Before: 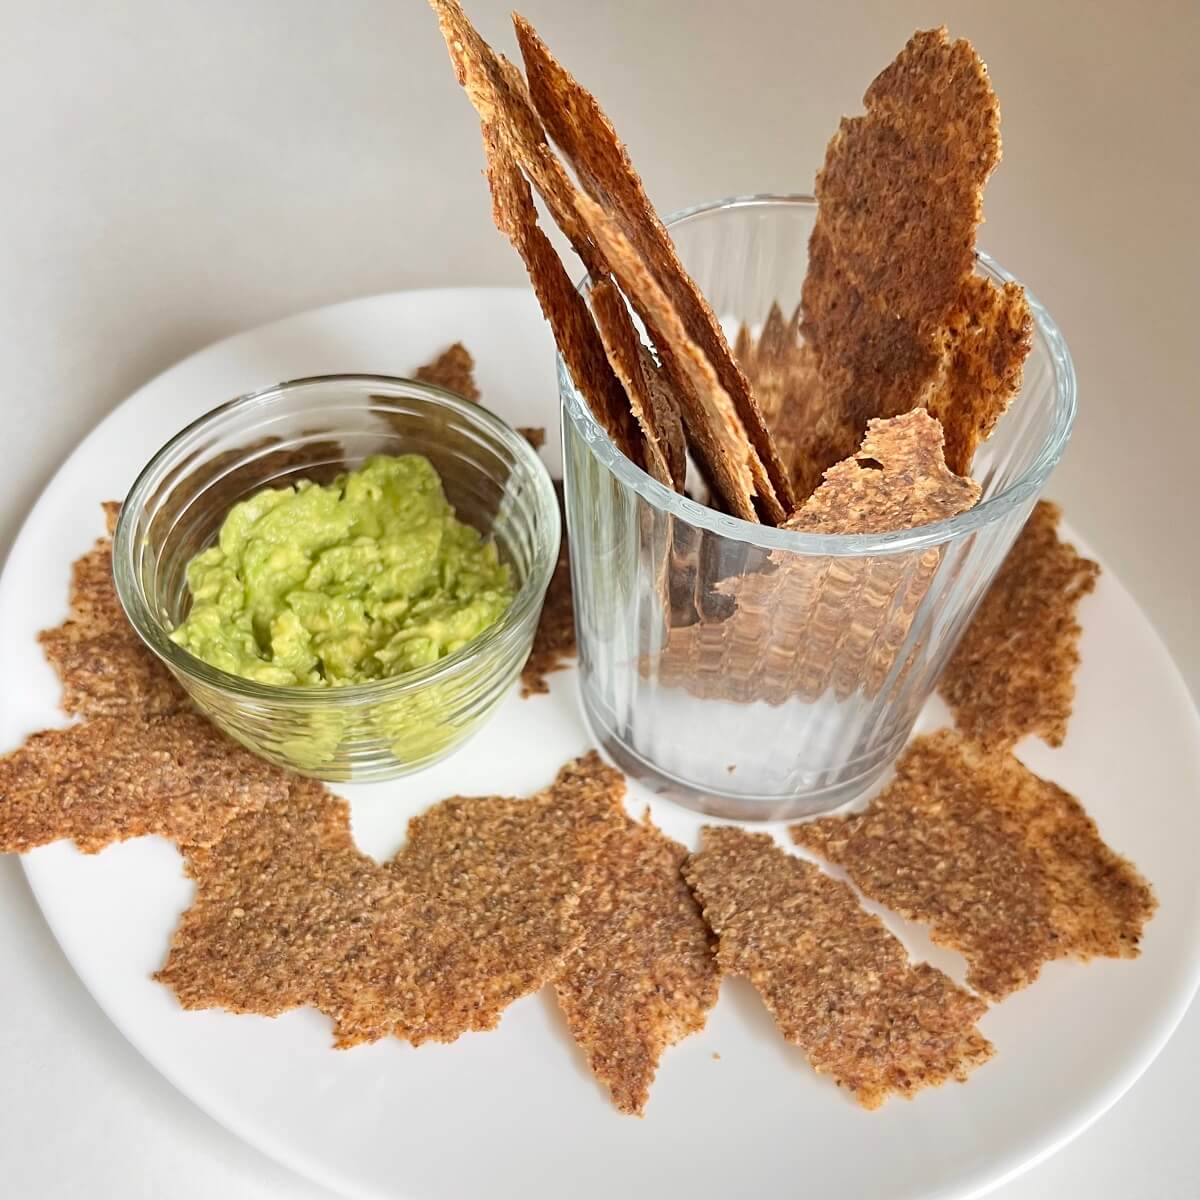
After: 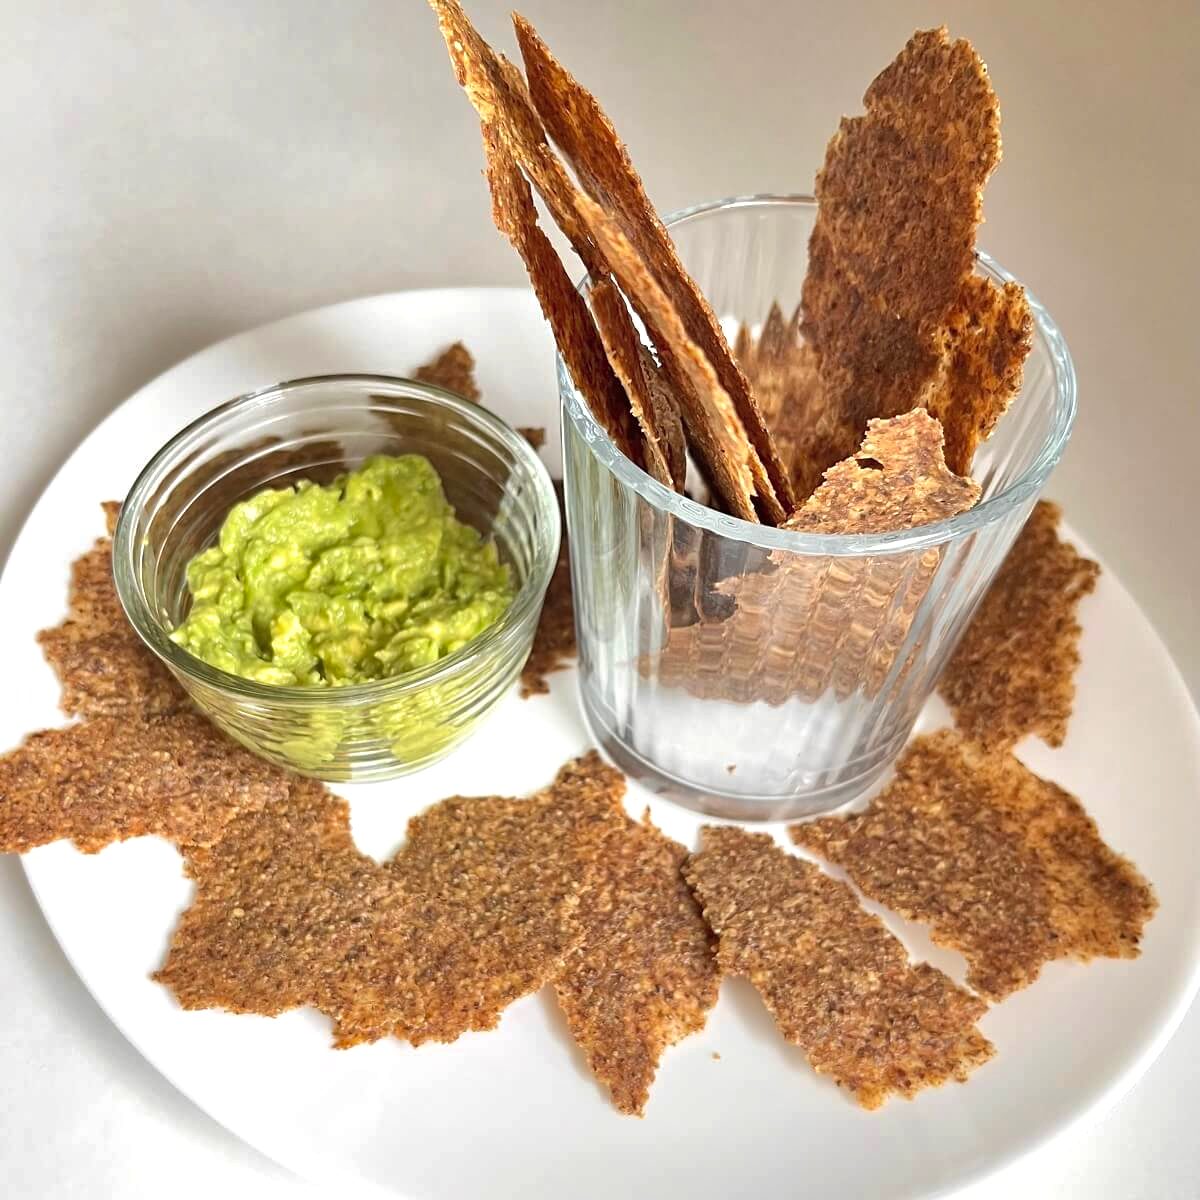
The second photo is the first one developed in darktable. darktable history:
tone equalizer: -8 EV -0.433 EV, -7 EV -0.428 EV, -6 EV -0.333 EV, -5 EV -0.239 EV, -3 EV 0.201 EV, -2 EV 0.335 EV, -1 EV 0.371 EV, +0 EV 0.396 EV, edges refinement/feathering 500, mask exposure compensation -1.57 EV, preserve details no
shadows and highlights: on, module defaults
